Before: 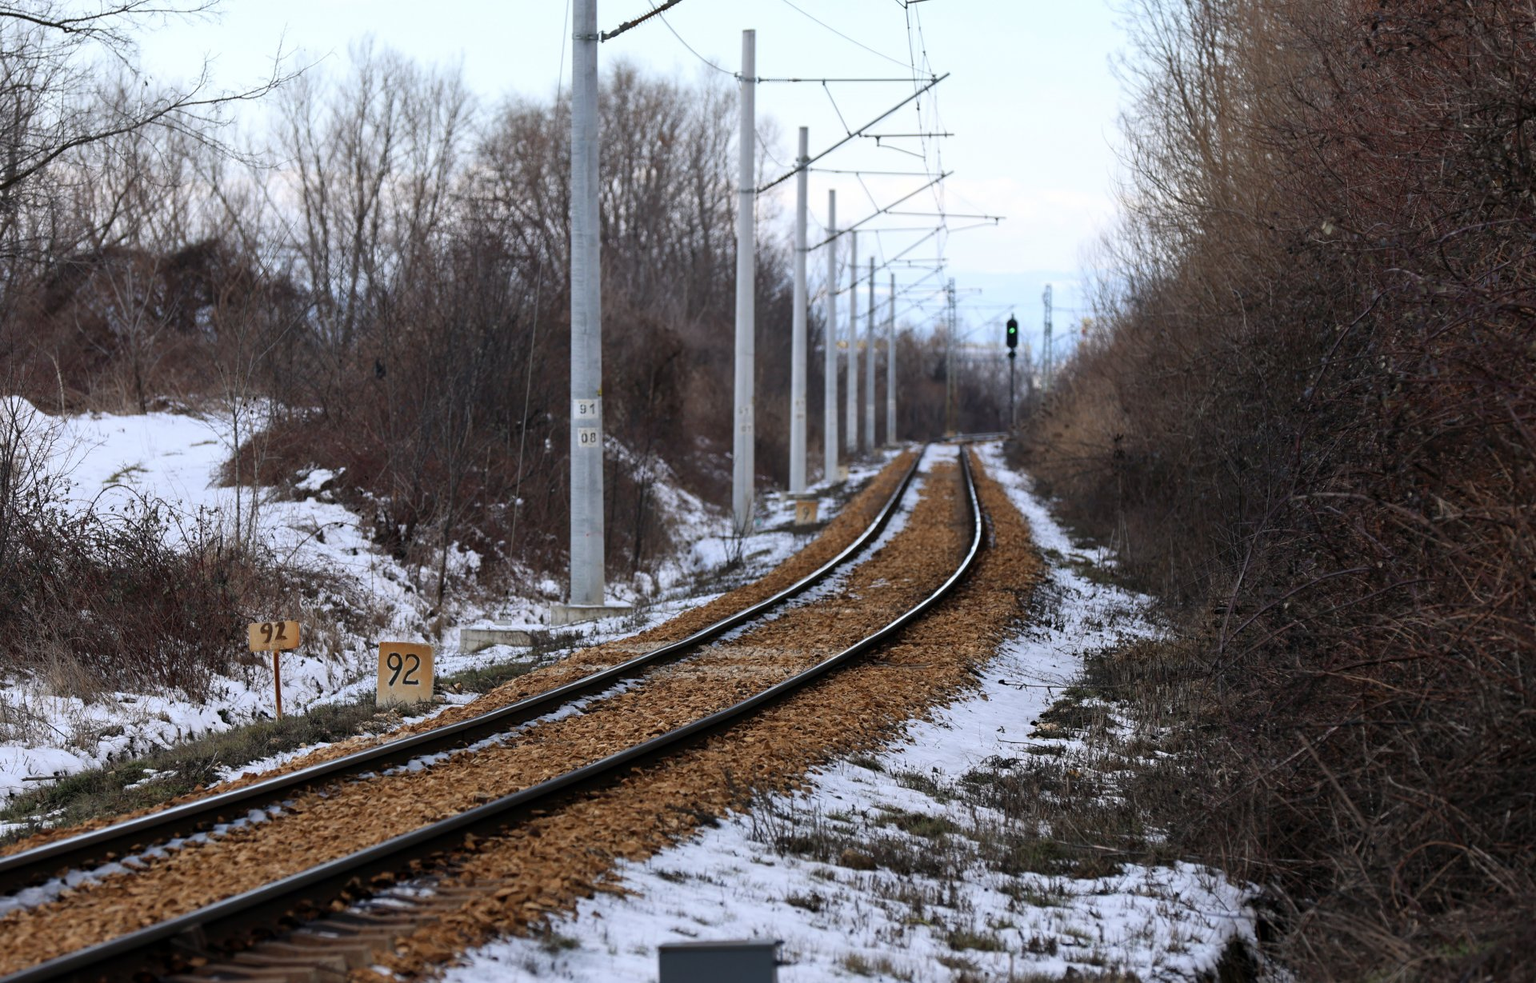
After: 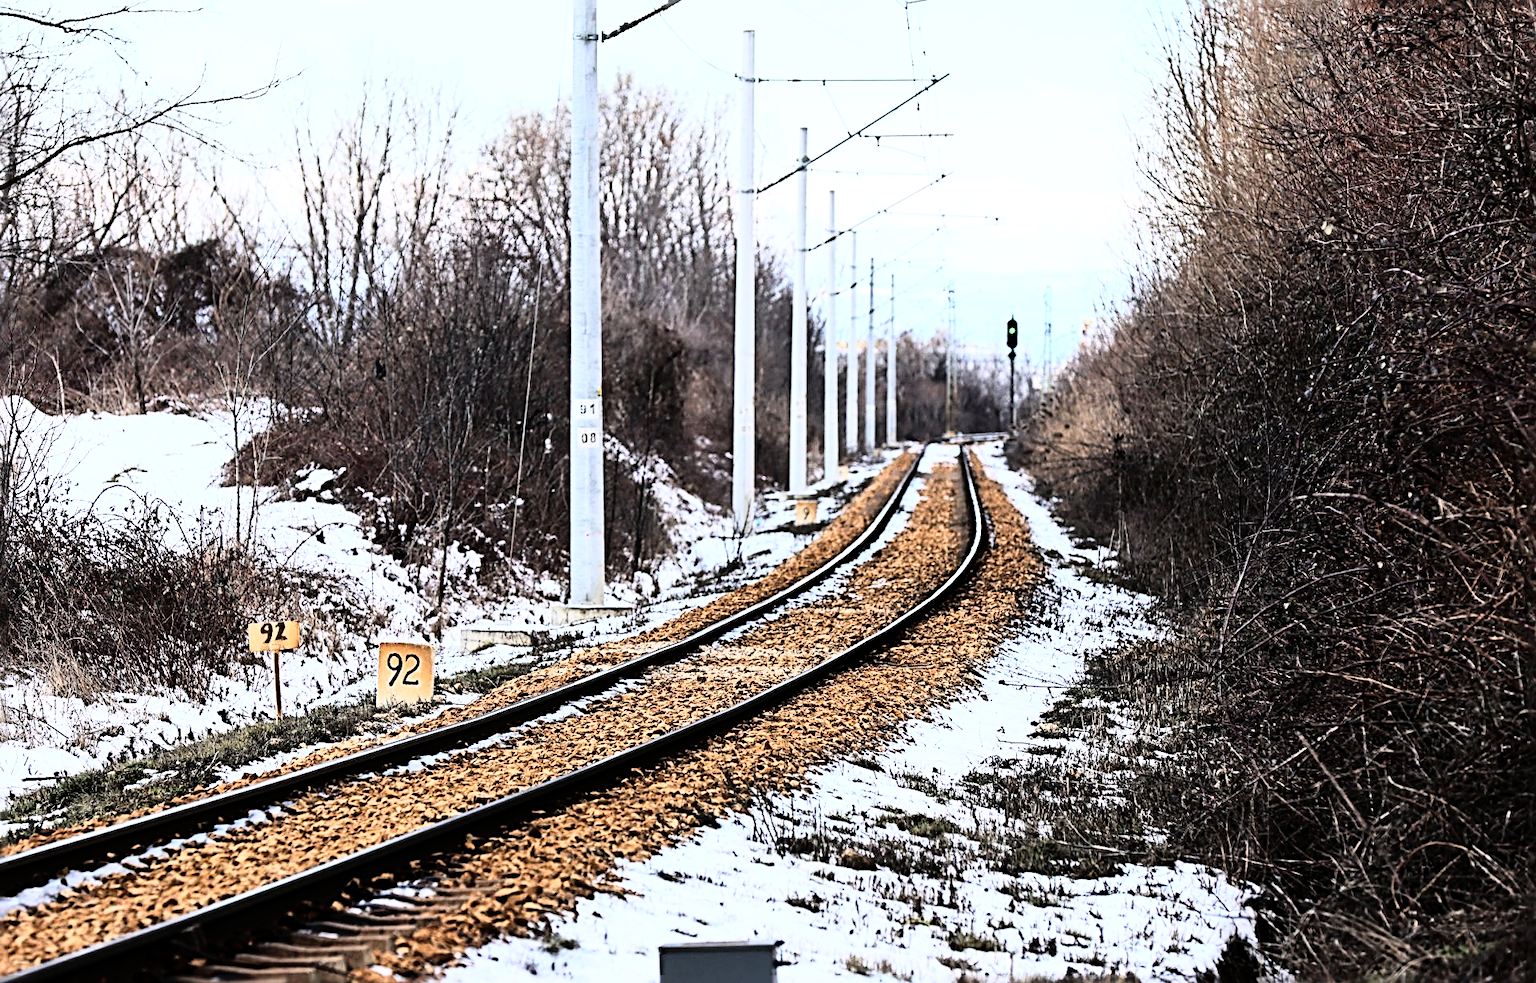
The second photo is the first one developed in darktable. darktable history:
exposure: exposure 0.496 EV, compensate highlight preservation false
sharpen: radius 3.69, amount 0.928
rgb curve: curves: ch0 [(0, 0) (0.21, 0.15) (0.24, 0.21) (0.5, 0.75) (0.75, 0.96) (0.89, 0.99) (1, 1)]; ch1 [(0, 0.02) (0.21, 0.13) (0.25, 0.2) (0.5, 0.67) (0.75, 0.9) (0.89, 0.97) (1, 1)]; ch2 [(0, 0.02) (0.21, 0.13) (0.25, 0.2) (0.5, 0.67) (0.75, 0.9) (0.89, 0.97) (1, 1)], compensate middle gray true
